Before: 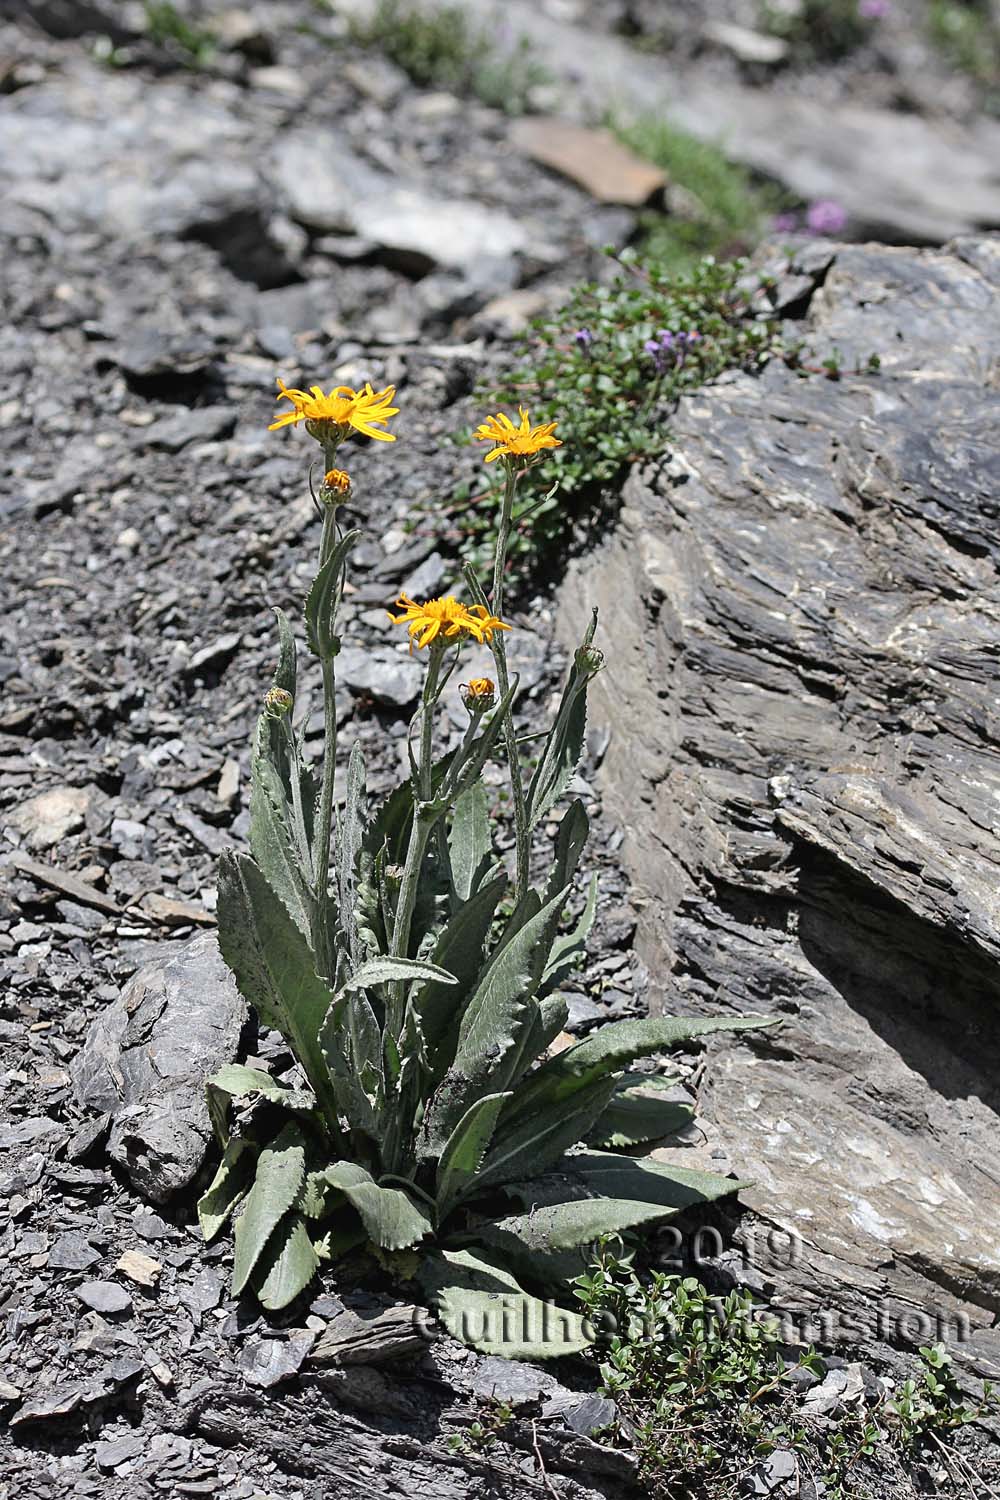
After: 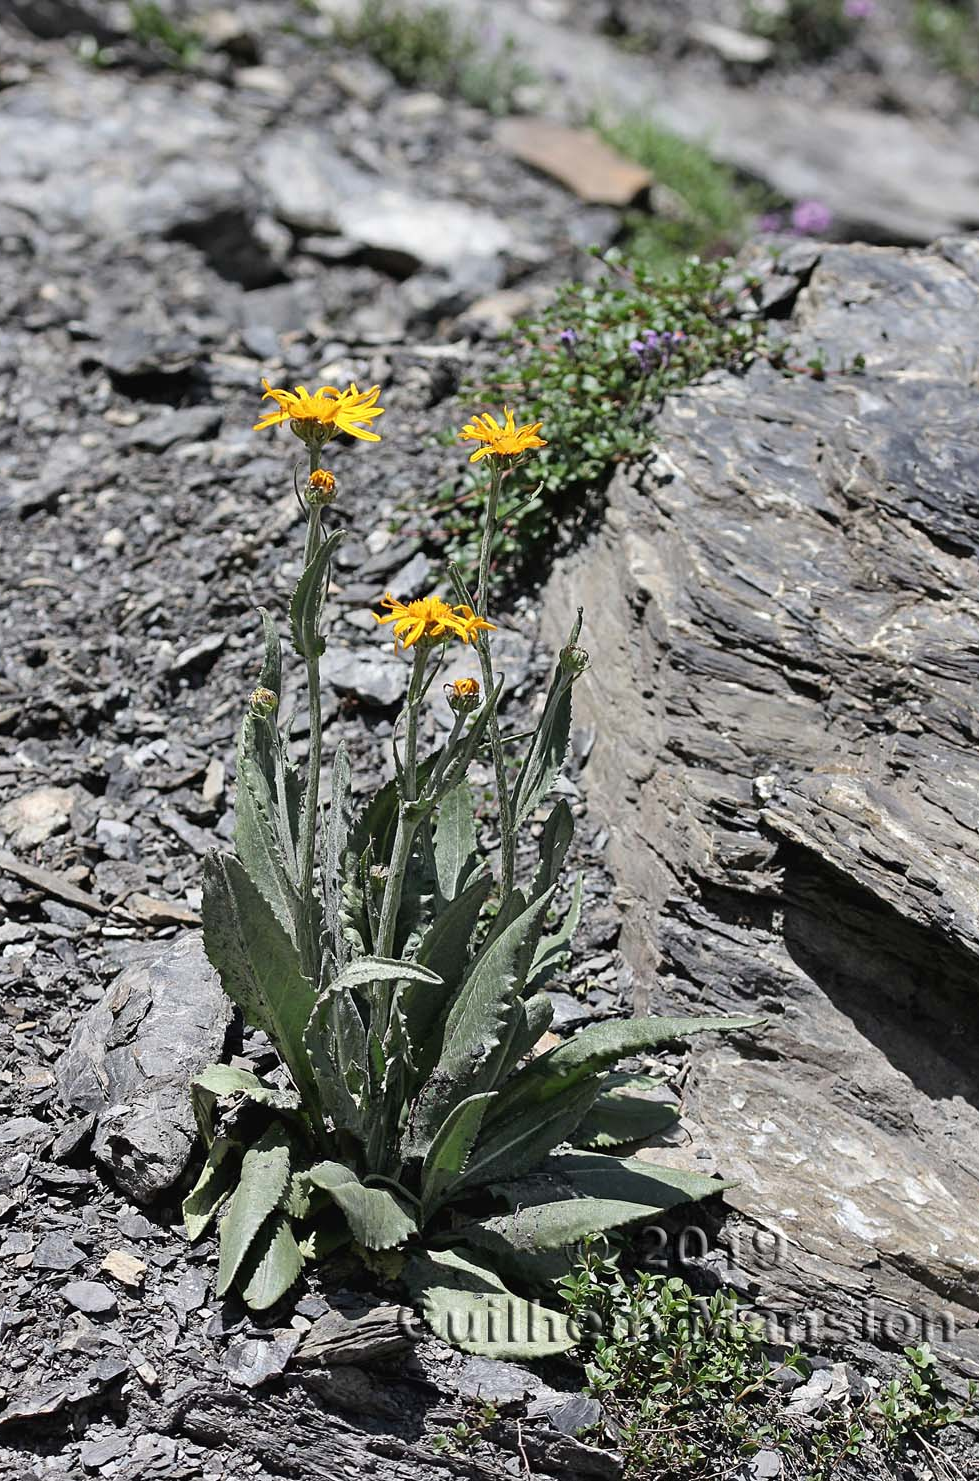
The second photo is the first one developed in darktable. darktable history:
crop and rotate: left 1.506%, right 0.567%, bottom 1.238%
